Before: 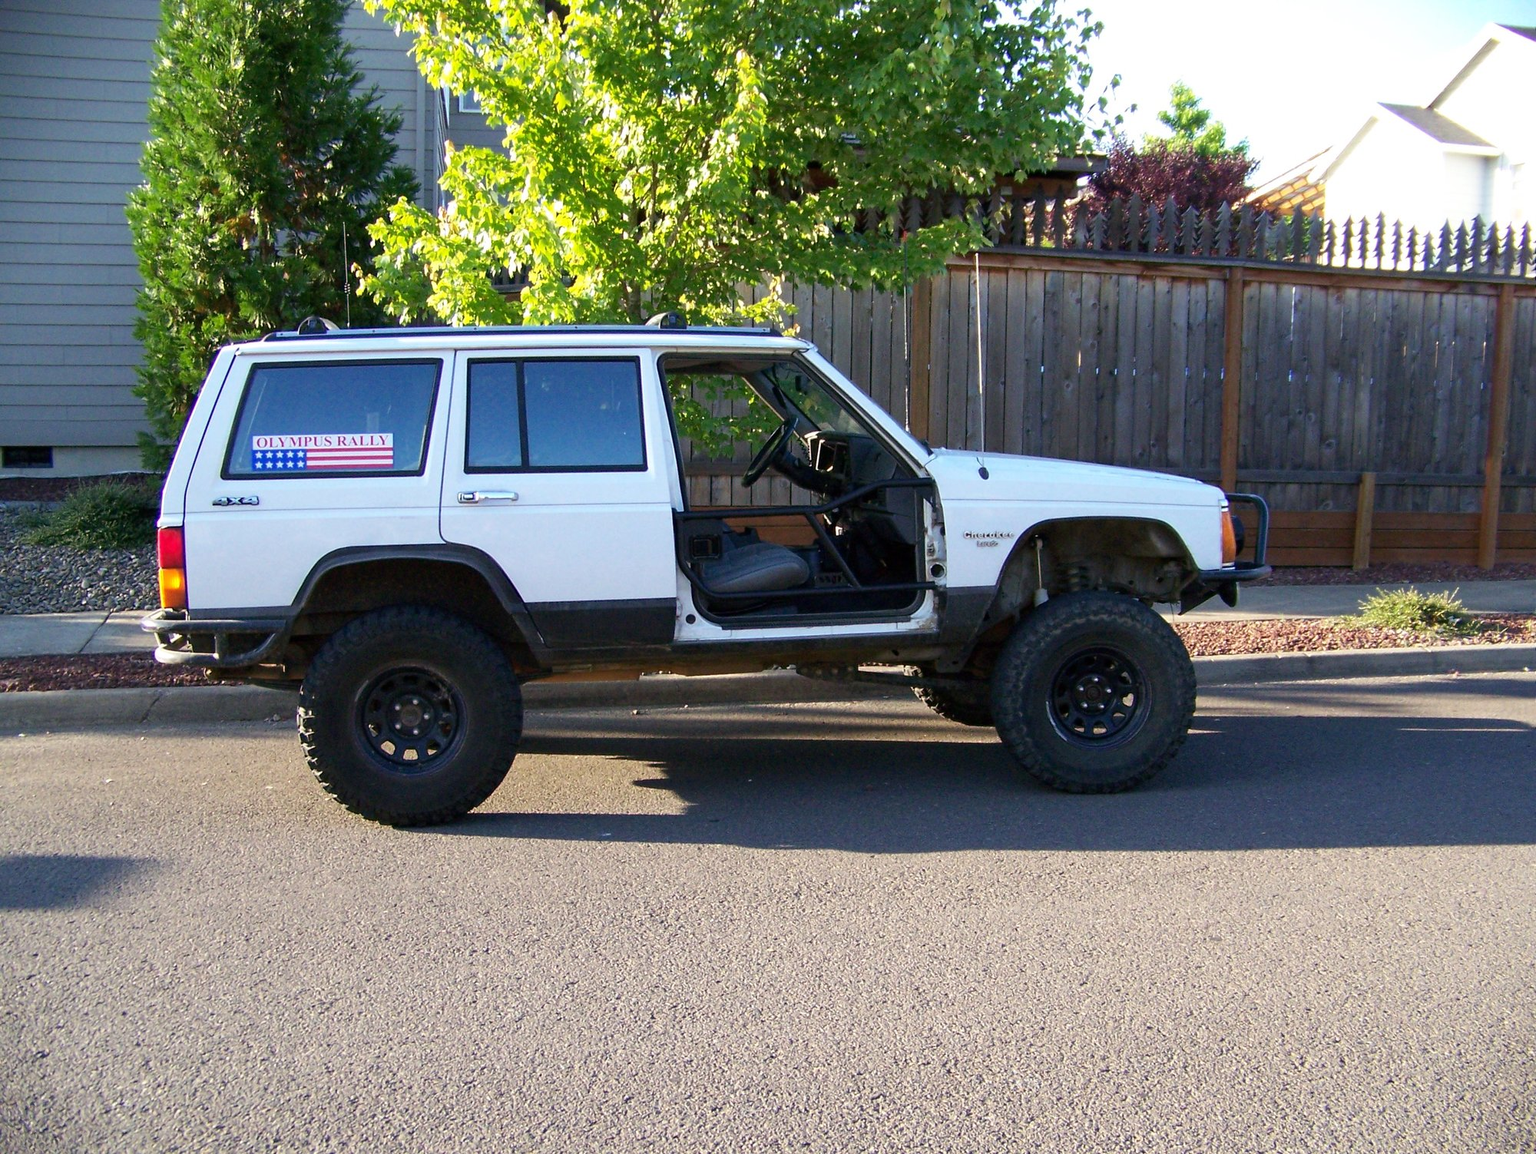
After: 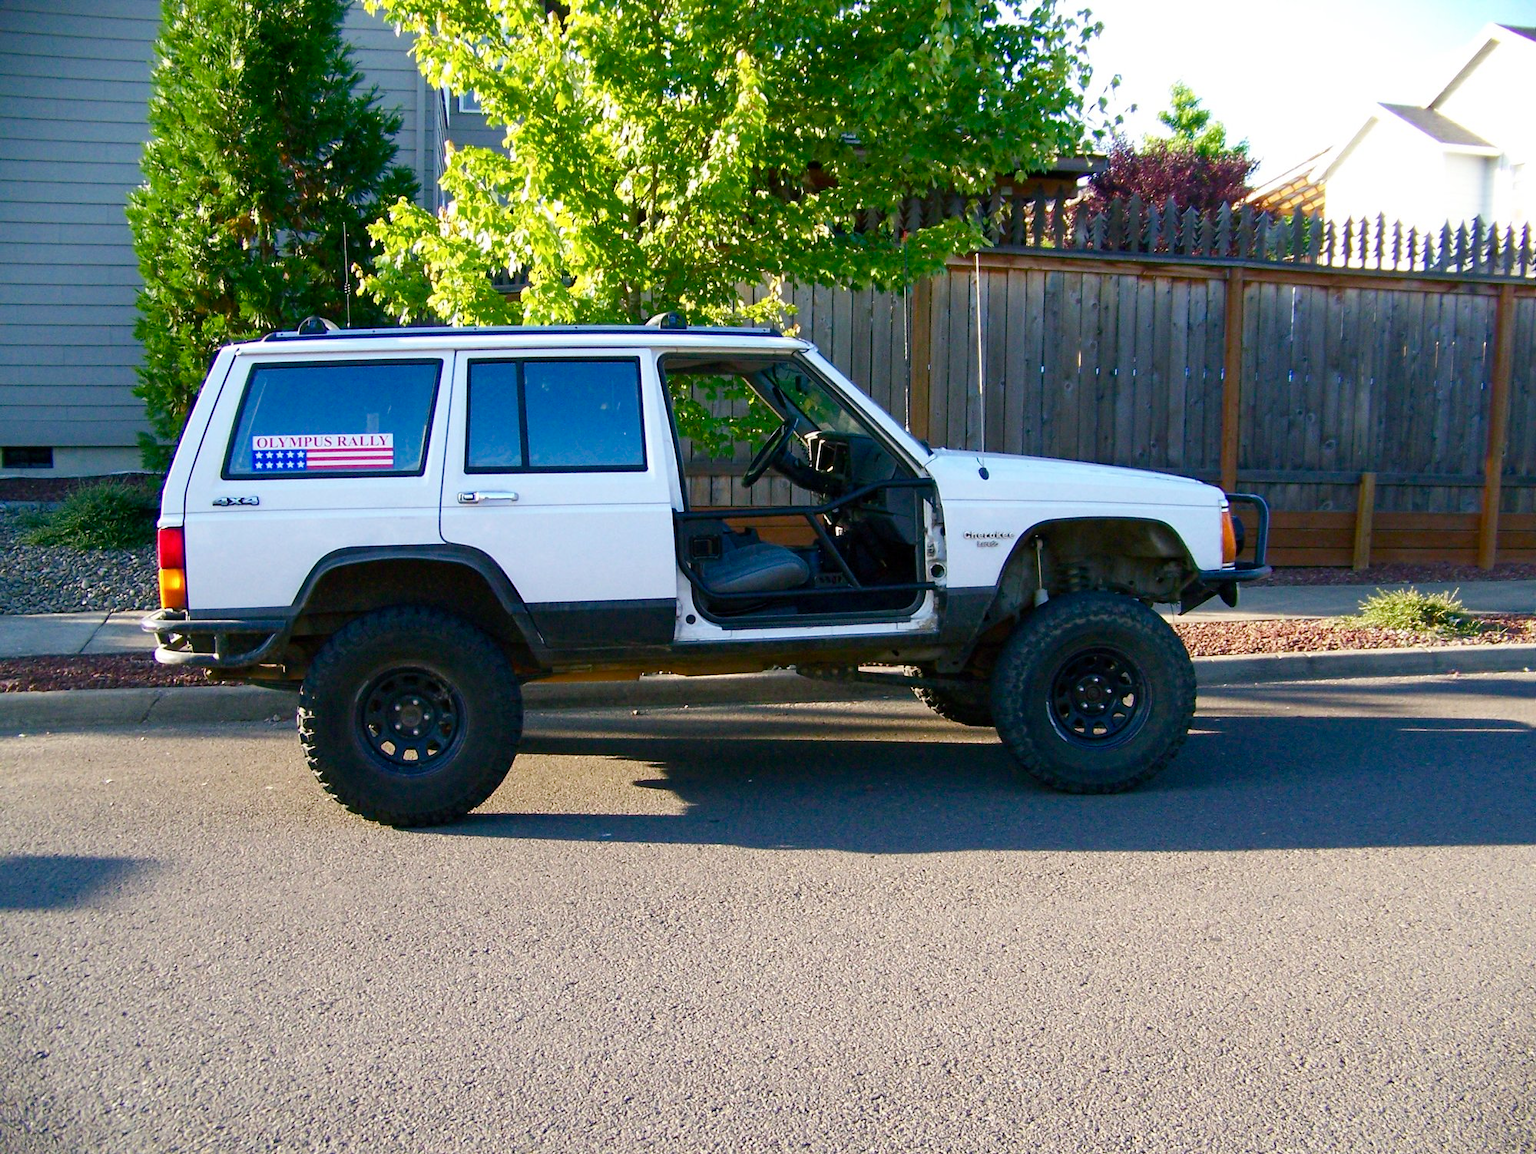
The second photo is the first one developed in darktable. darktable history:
color balance rgb: shadows lift › luminance -7.648%, shadows lift › chroma 2.258%, shadows lift › hue 163.7°, perceptual saturation grading › global saturation 20%, perceptual saturation grading › highlights -25.121%, perceptual saturation grading › shadows 49.38%, global vibrance 9.233%
